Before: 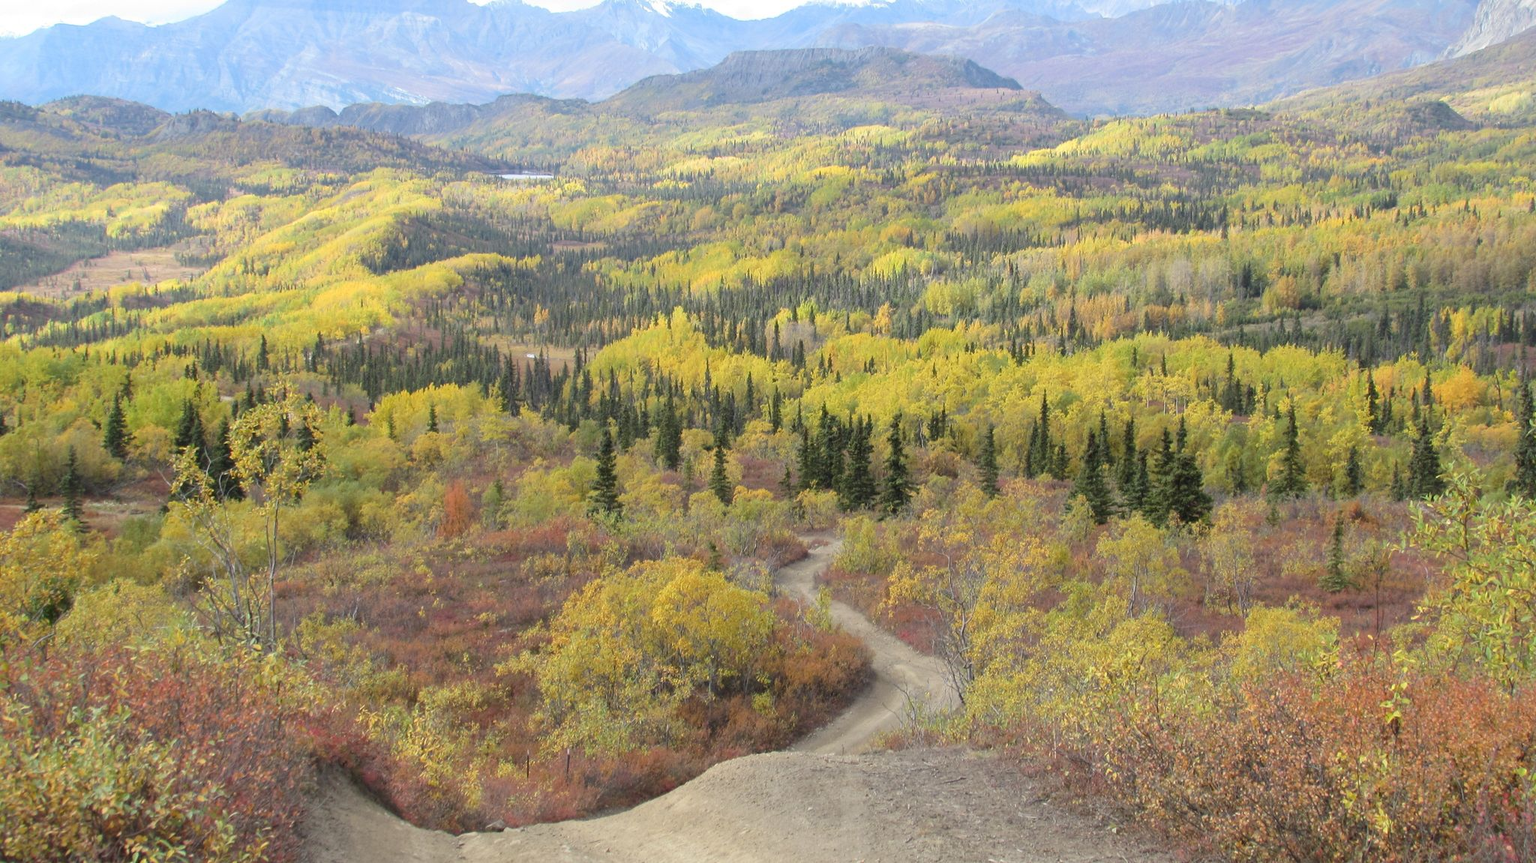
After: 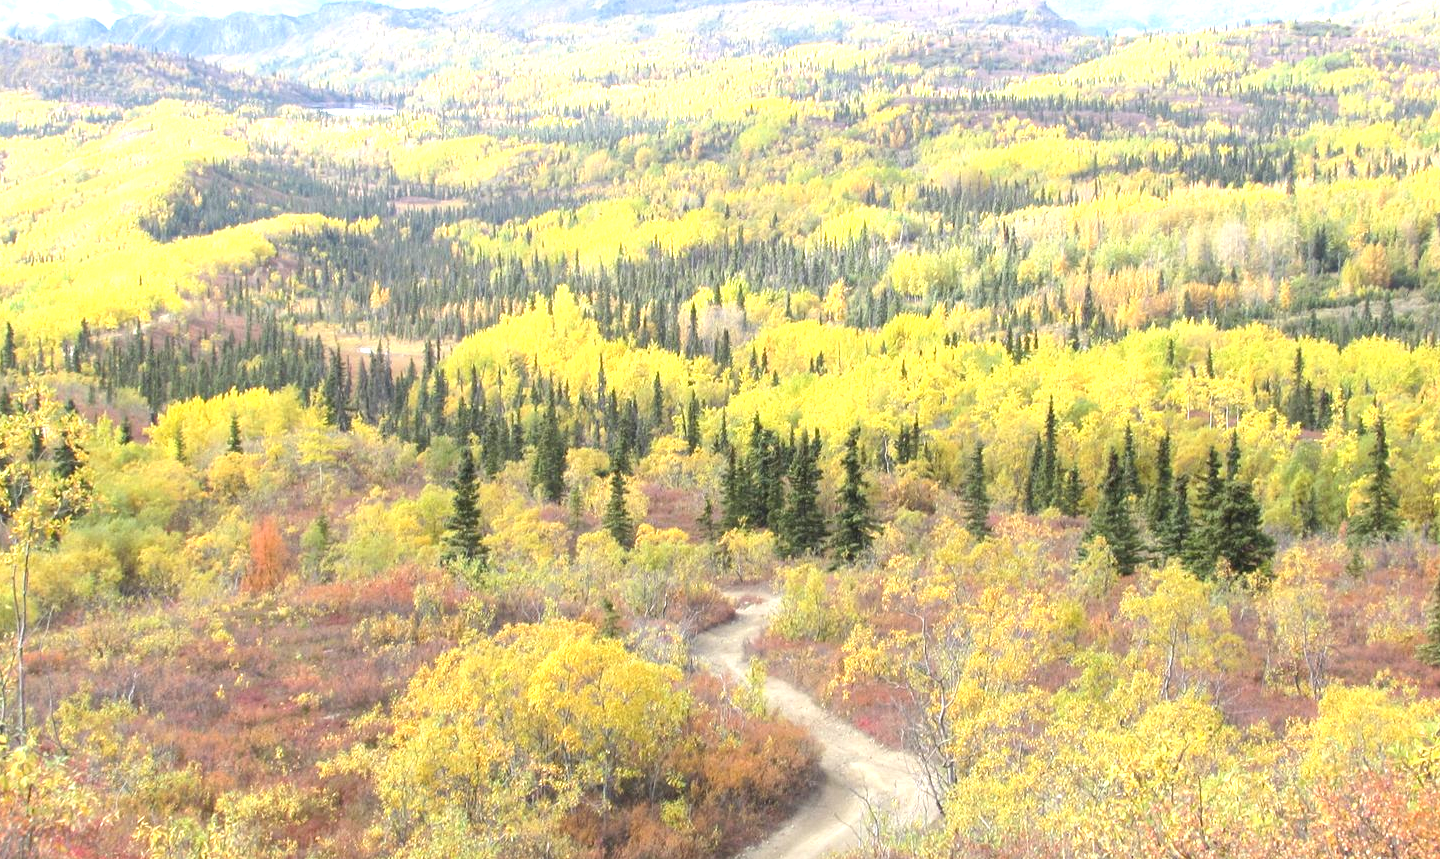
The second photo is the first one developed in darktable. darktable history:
crop and rotate: left 16.736%, top 10.803%, right 12.906%, bottom 14.491%
exposure: exposure 1.135 EV, compensate highlight preservation false
